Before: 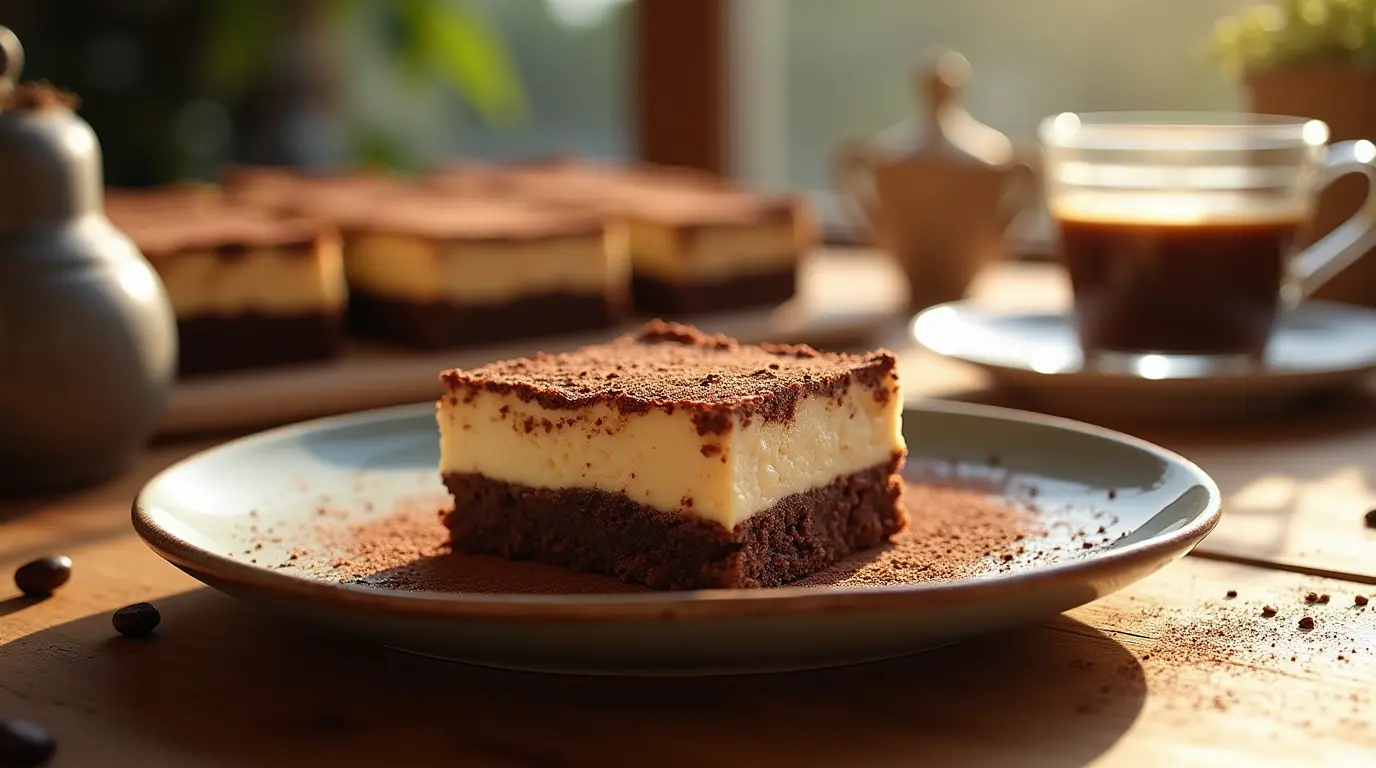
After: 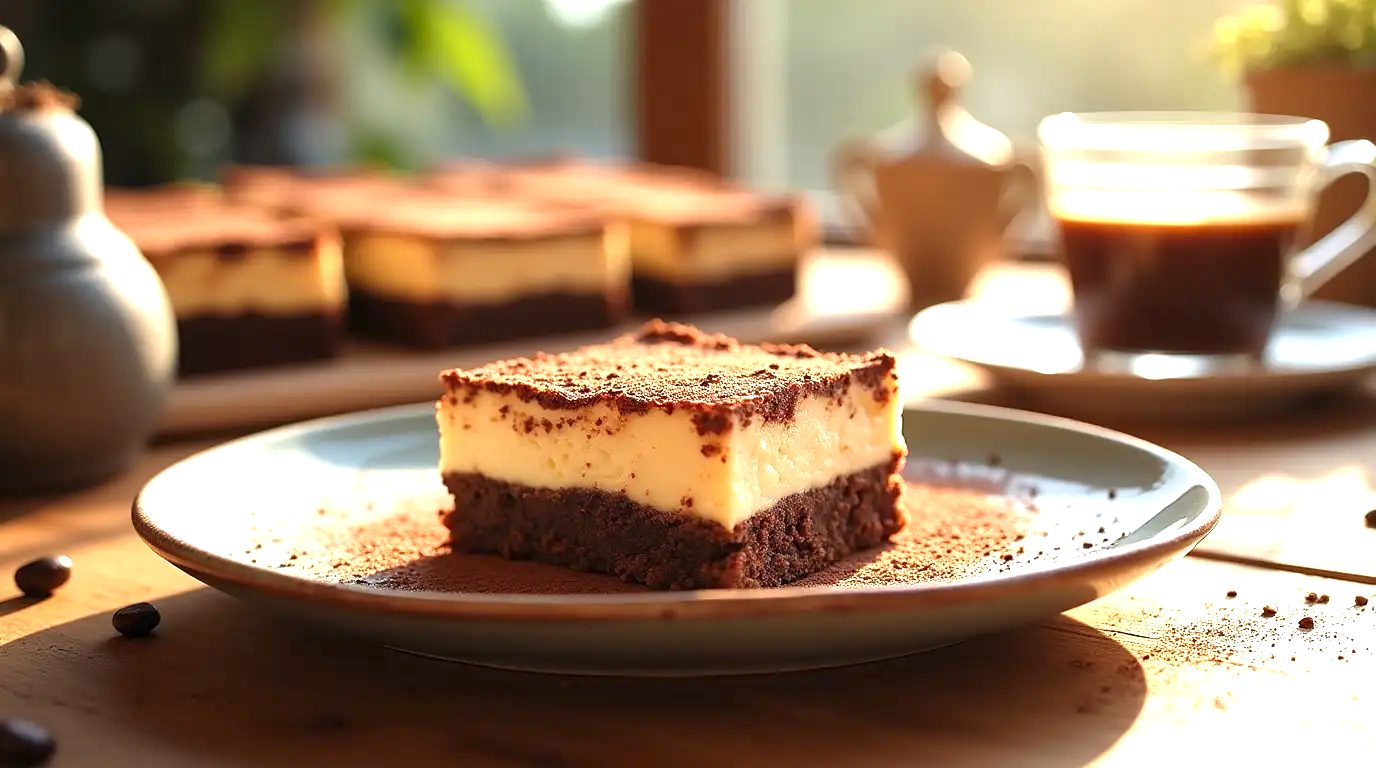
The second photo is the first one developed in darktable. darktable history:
local contrast: mode bilateral grid, contrast 20, coarseness 50, detail 120%, midtone range 0.2
exposure: black level correction 0, exposure 1.1 EV, compensate highlight preservation false
